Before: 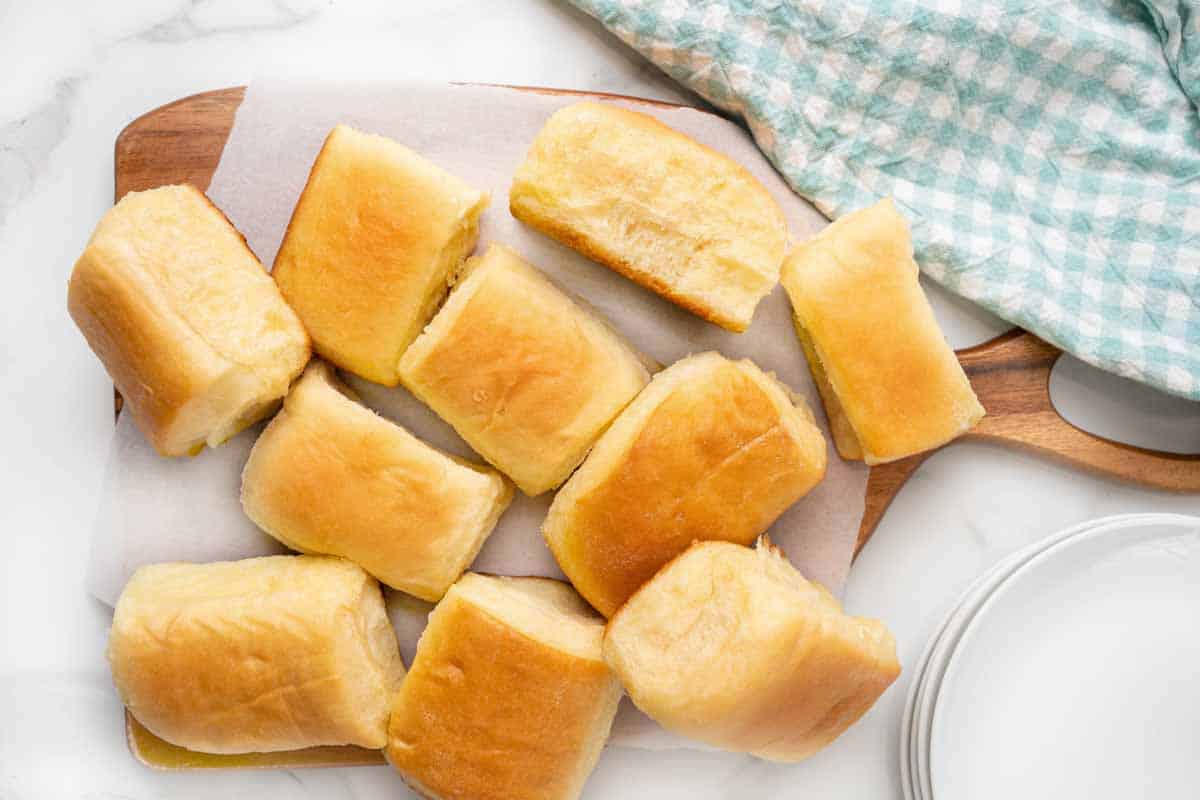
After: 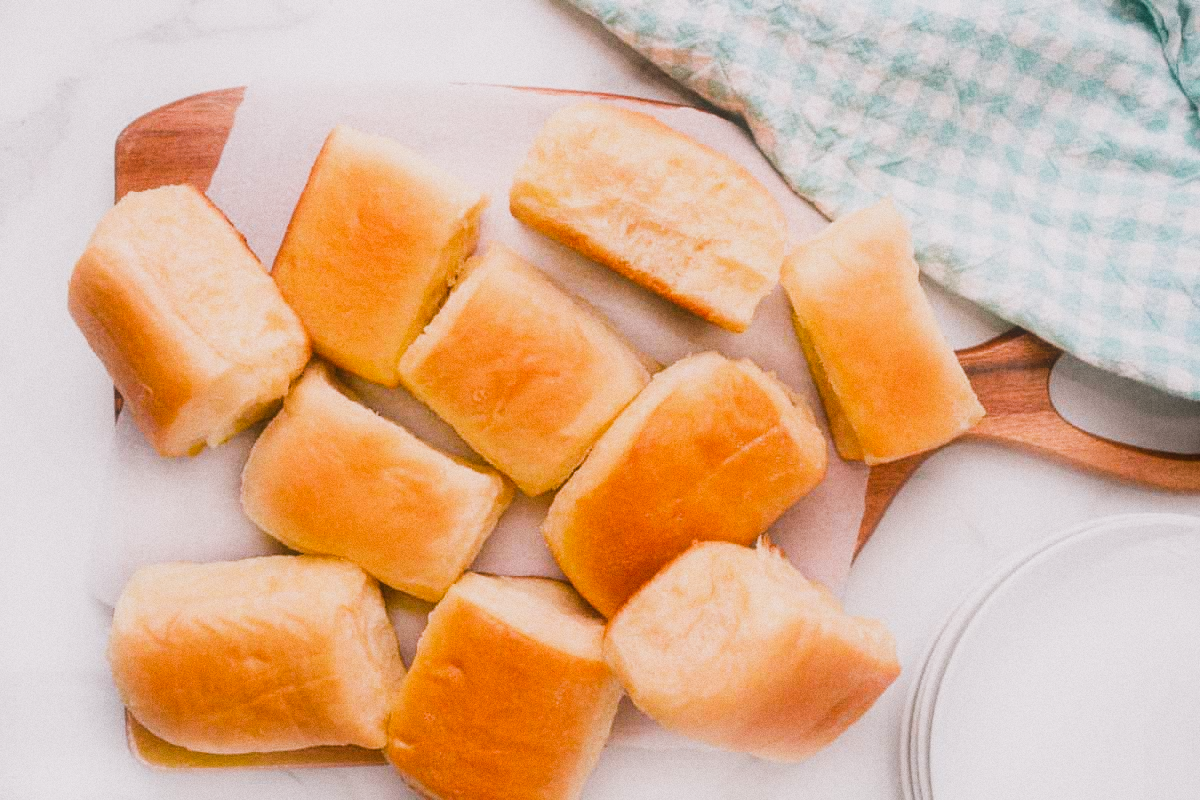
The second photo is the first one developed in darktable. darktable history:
rgb primaries: red hue -0.035, red purity 1.02, green hue 0.052, green purity 0.95, blue hue -0.122, blue purity 0.95
color balance rgb: shadows lift › chroma 2%, shadows lift › hue 217.2°, power › chroma 0.25%, power › hue 60°, highlights gain › chroma 1.5%, highlights gain › hue 309.6°, global offset › luminance -0.25%, perceptual saturation grading › global saturation 15%, global vibrance 15%
sigmoid: contrast 1.7
grain "film": coarseness 0.09 ISO
contrast equalizer: octaves 7, y [[0.6 ×6], [0.55 ×6], [0 ×6], [0 ×6], [0 ×6]], mix -0.3
diffuse or sharpen "bloom 20%": radius span 32, 1st order speed 50%, 2nd order speed 50%, 3rd order speed 50%, 4th order speed 50% | blend: blend mode normal, opacity 20%; mask: uniform (no mask)
